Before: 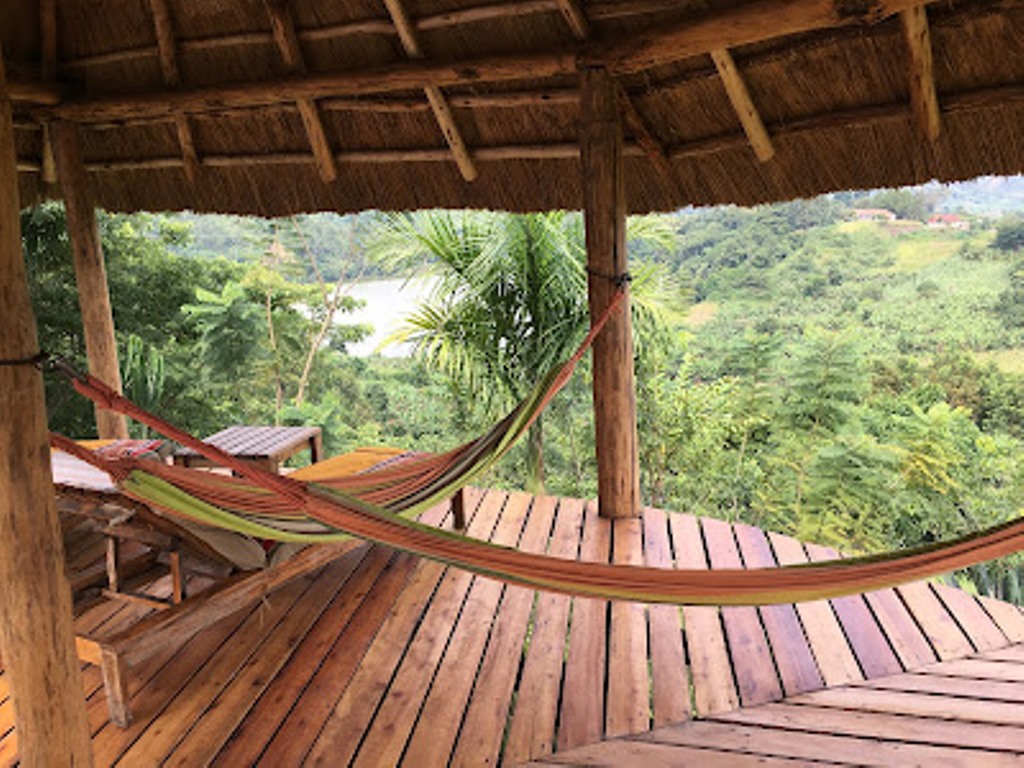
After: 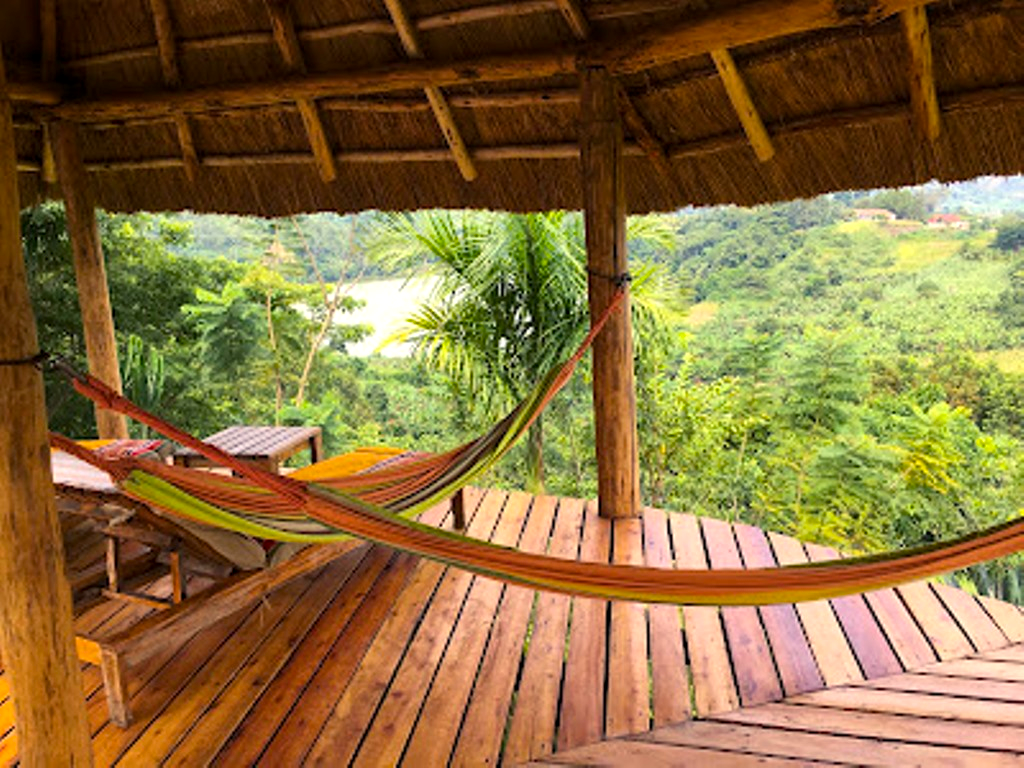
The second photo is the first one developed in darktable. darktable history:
local contrast: highlights 105%, shadows 97%, detail 119%, midtone range 0.2
color balance rgb: highlights gain › luminance 6.564%, highlights gain › chroma 2.572%, highlights gain › hue 89.66°, global offset › hue 168.48°, shadows fall-off 101.772%, perceptual saturation grading › global saturation 31.123%, mask middle-gray fulcrum 22.761%, global vibrance 20%
